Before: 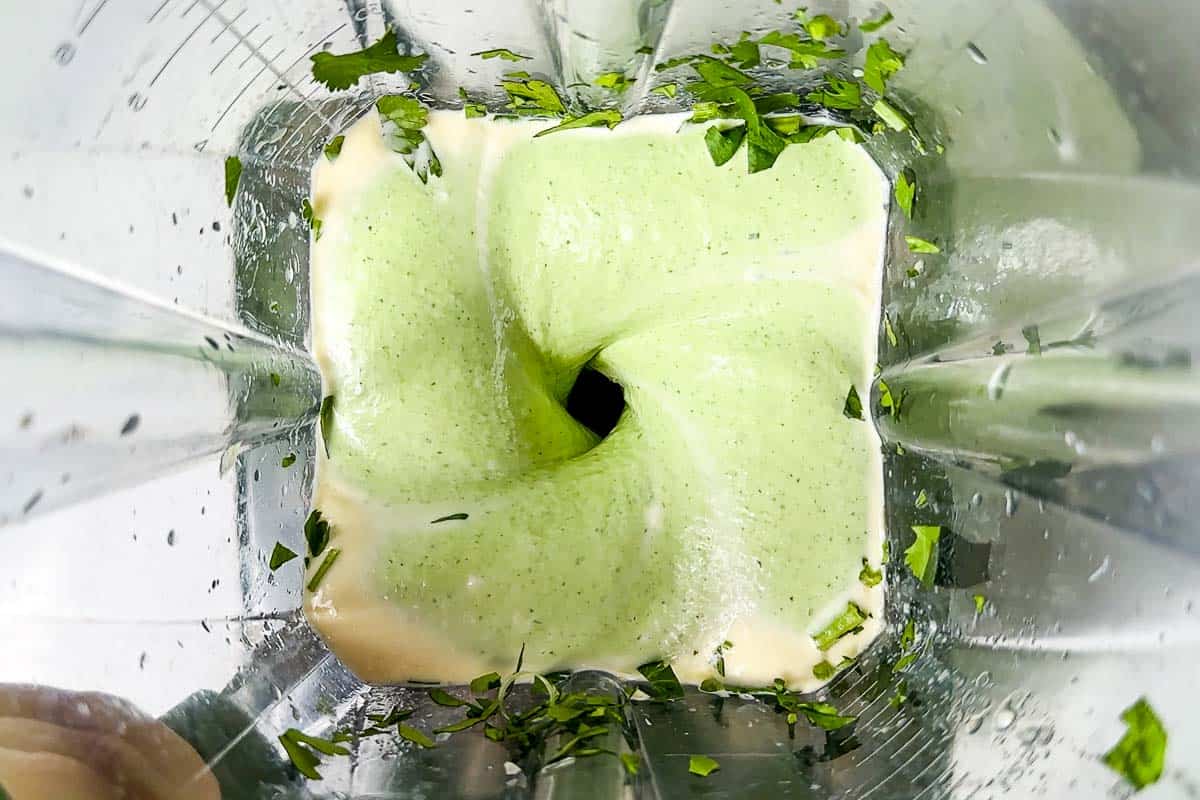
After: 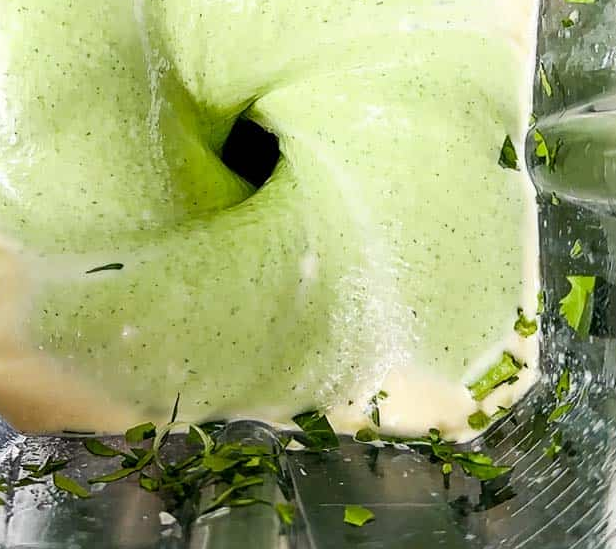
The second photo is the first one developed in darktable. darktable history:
crop and rotate: left 28.782%, top 31.343%, right 19.856%
